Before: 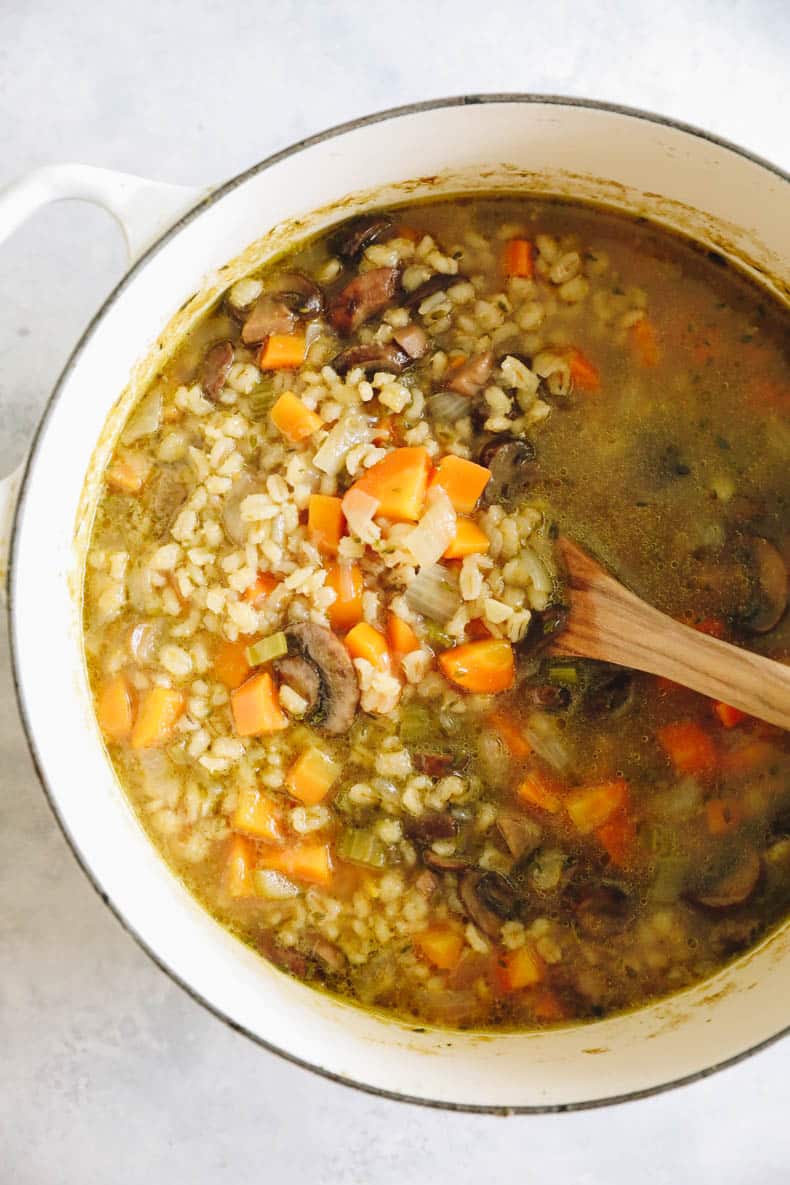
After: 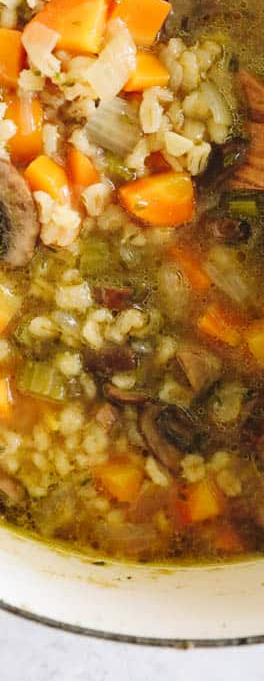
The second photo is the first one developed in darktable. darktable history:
crop: left 40.614%, top 39.46%, right 25.94%, bottom 3.031%
